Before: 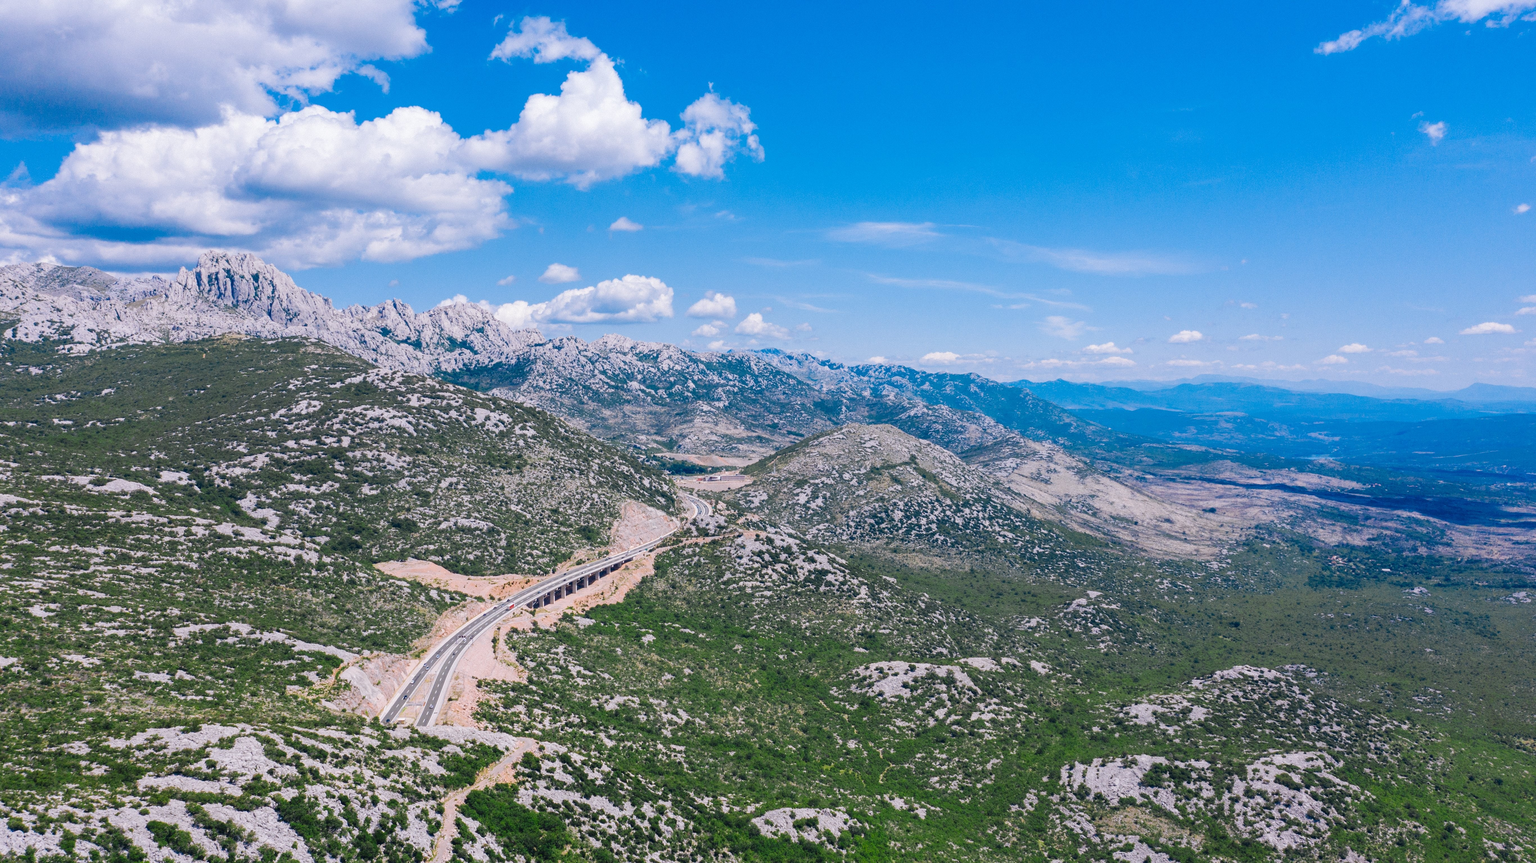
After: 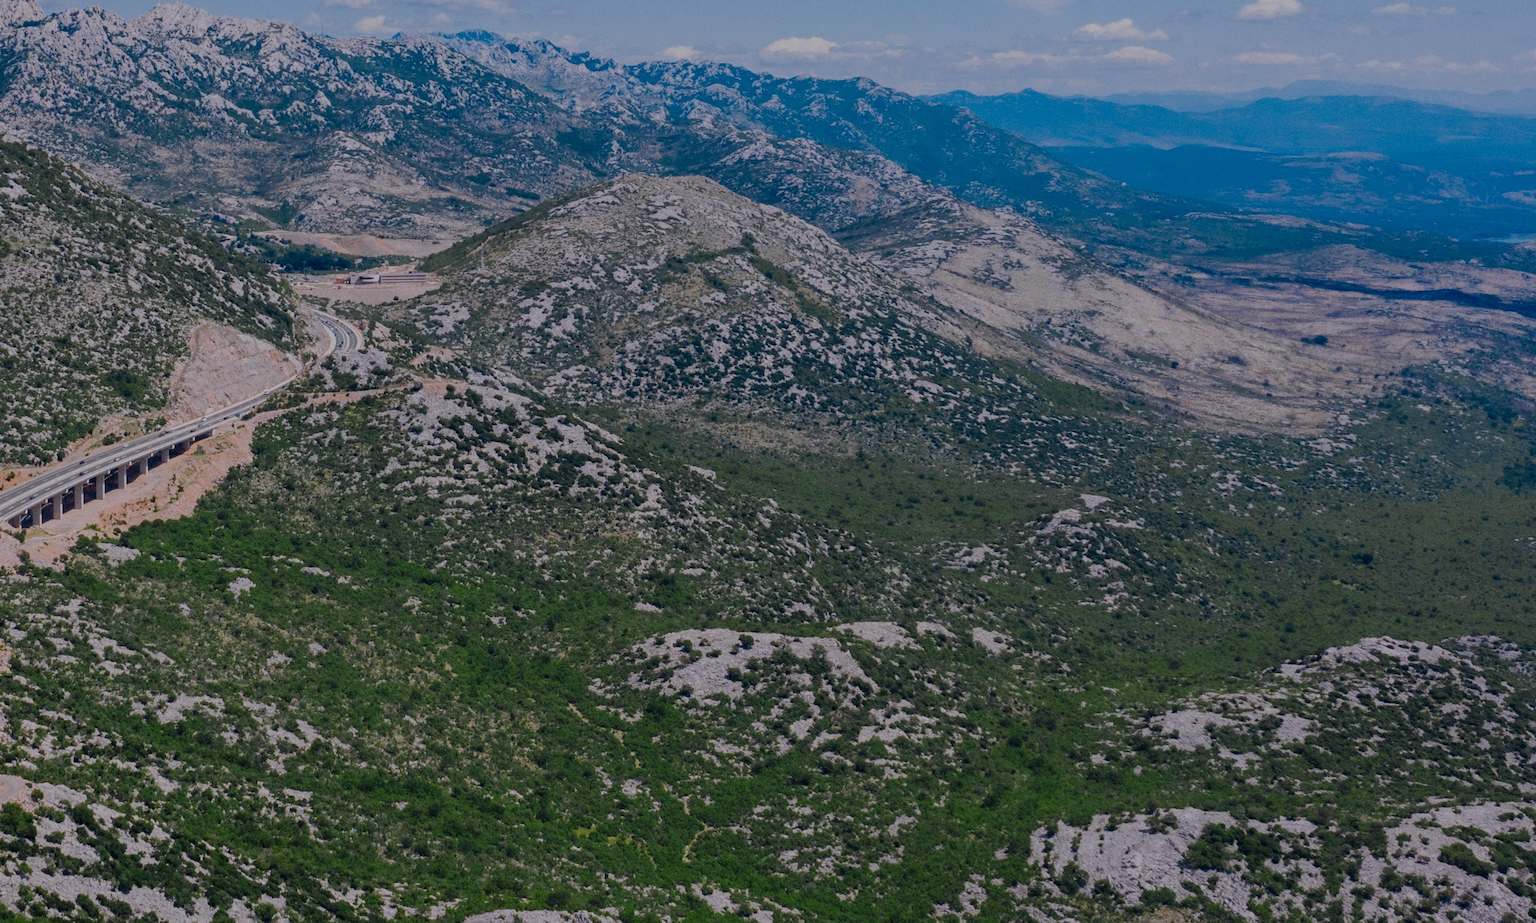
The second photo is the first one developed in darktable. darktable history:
tone equalizer: edges refinement/feathering 500, mask exposure compensation -1.57 EV, preserve details guided filter
crop: left 34.006%, top 38.554%, right 13.713%, bottom 5.462%
exposure: exposure -0.994 EV, compensate highlight preservation false
